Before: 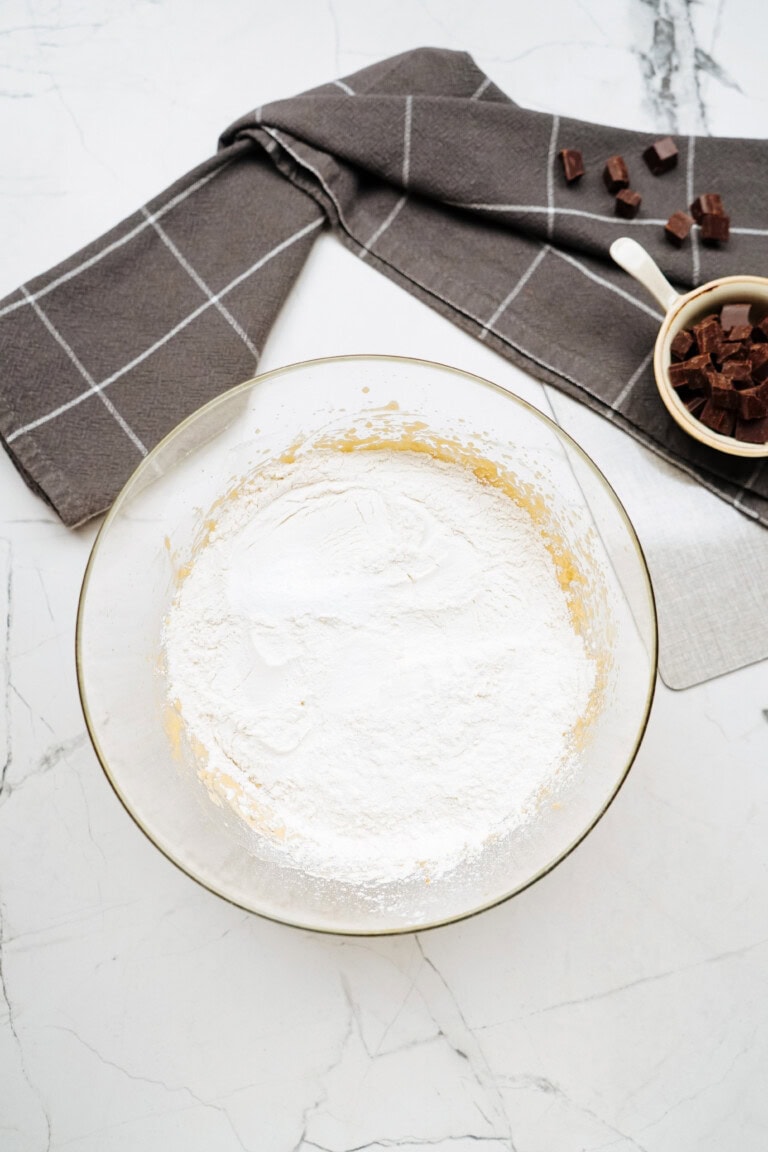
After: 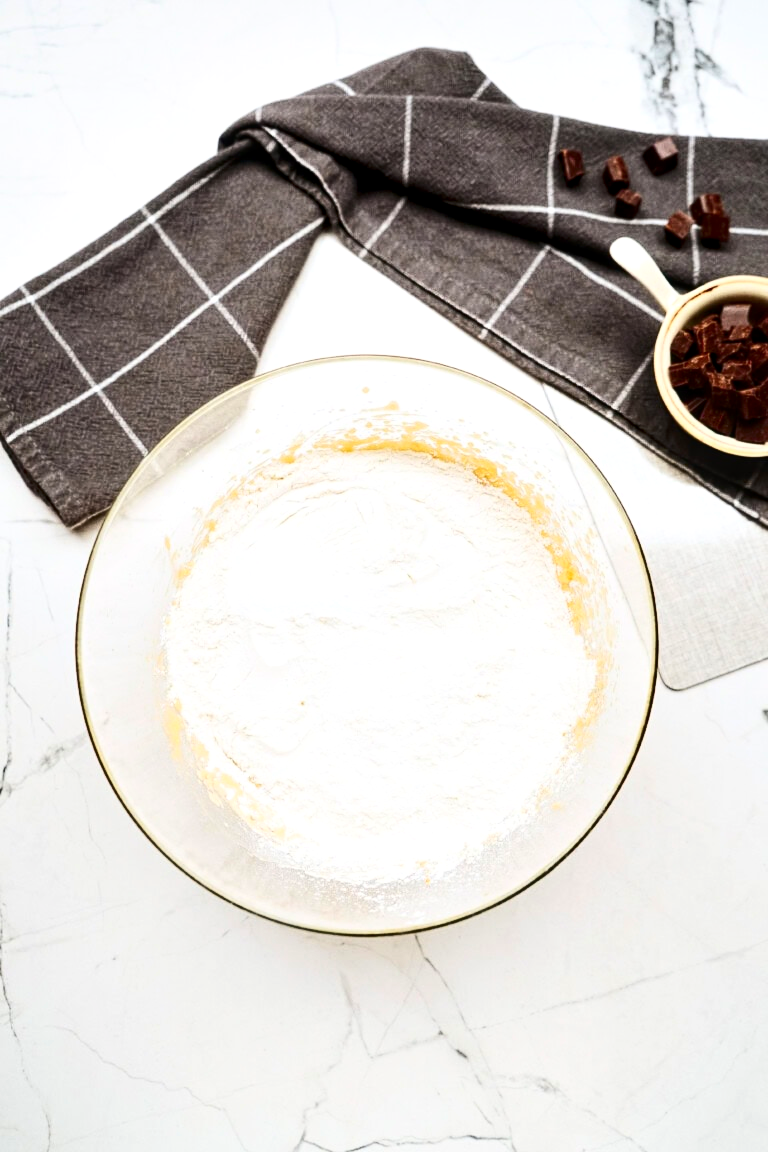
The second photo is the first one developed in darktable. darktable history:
contrast brightness saturation: contrast 0.414, brightness 0.046, saturation 0.249
local contrast: highlights 99%, shadows 88%, detail 160%, midtone range 0.2
shadows and highlights: shadows 35.56, highlights -35.2, soften with gaussian
